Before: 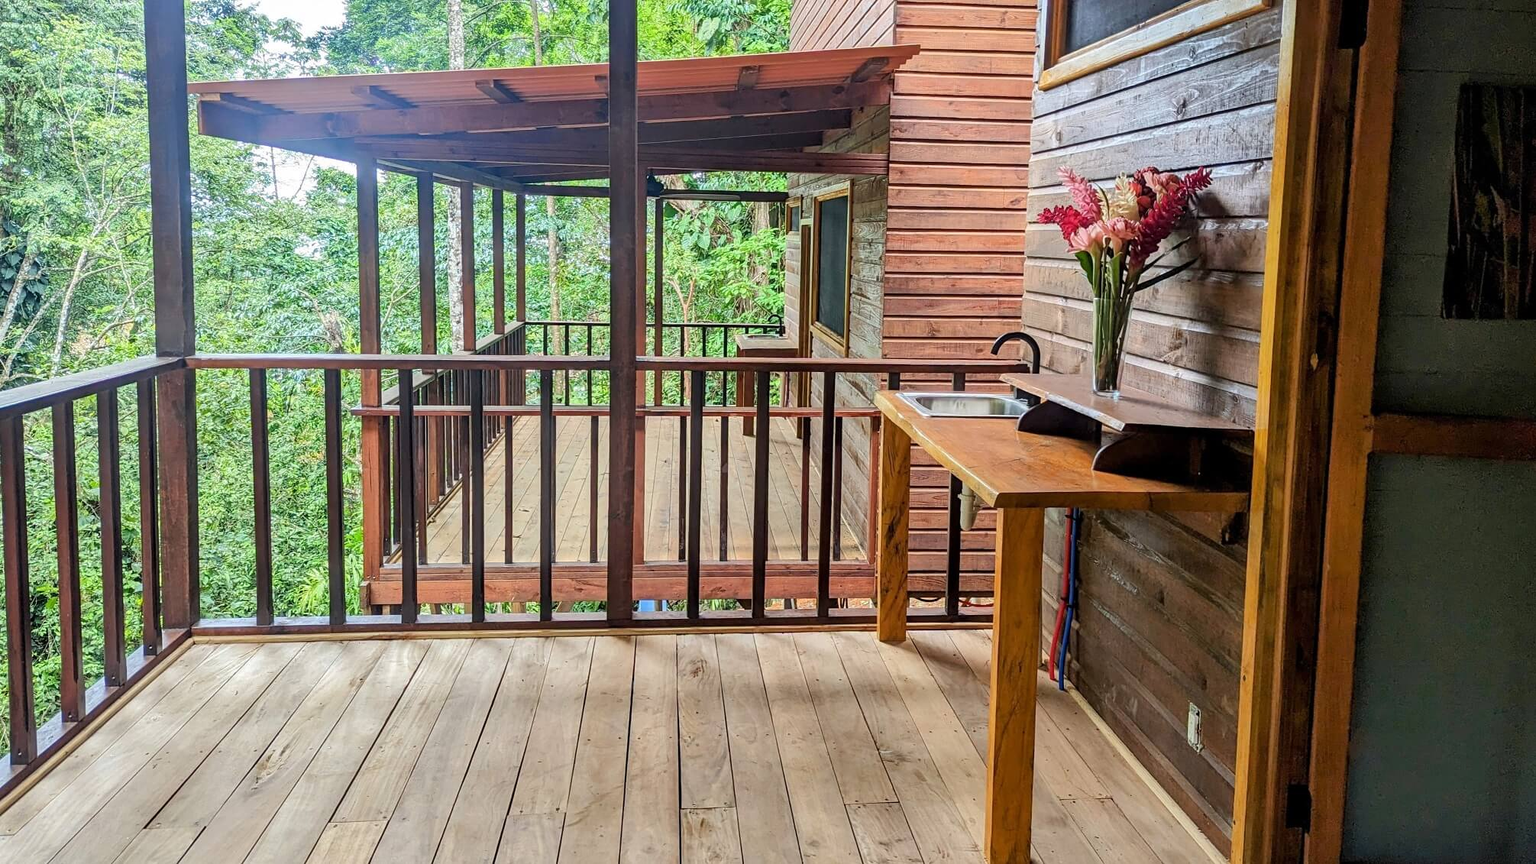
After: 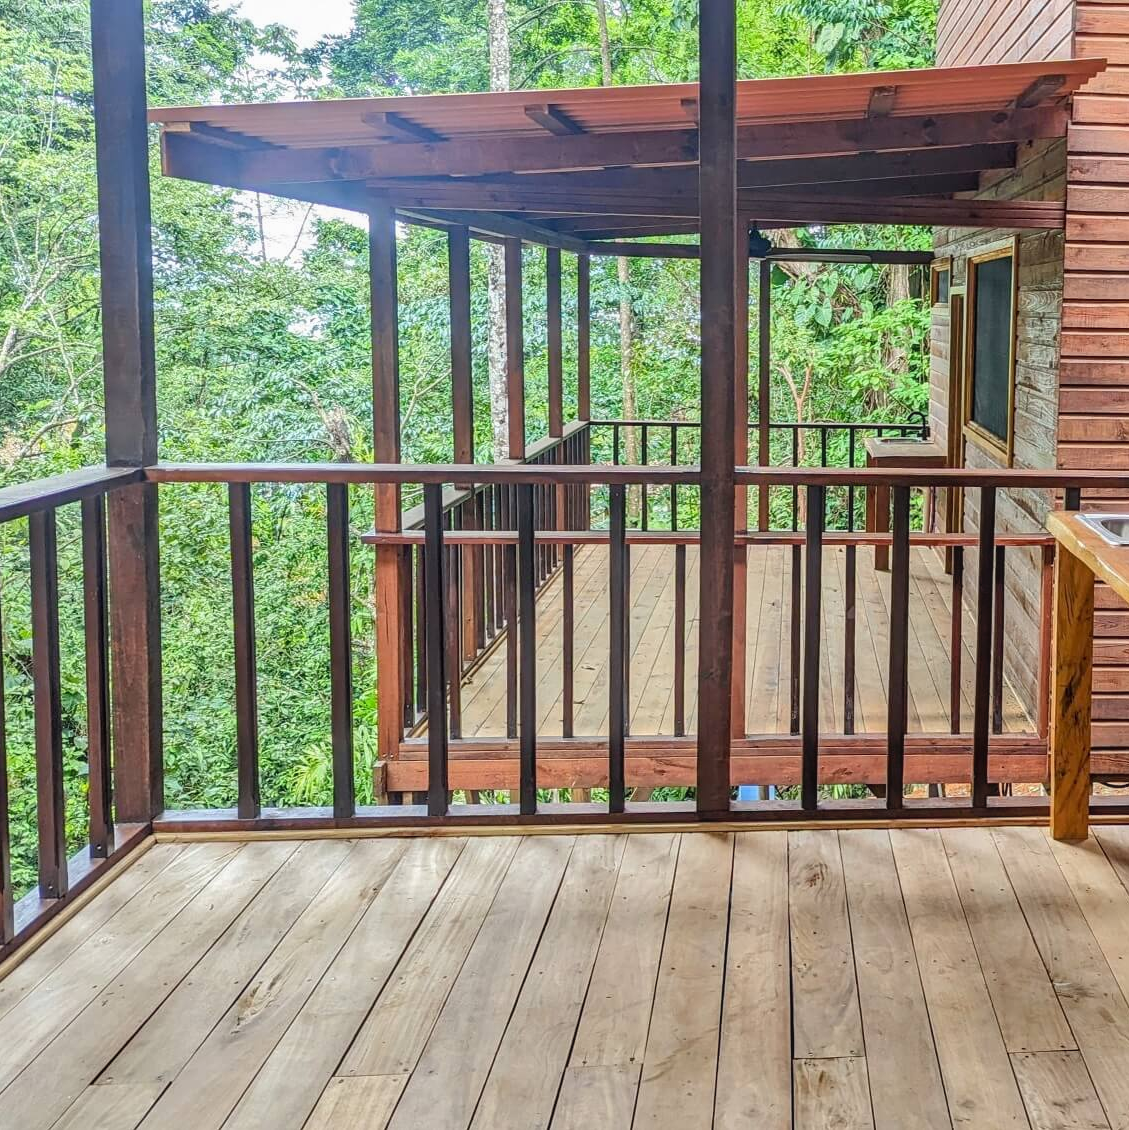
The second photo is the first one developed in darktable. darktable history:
local contrast: detail 109%
crop: left 4.912%, right 38.917%
